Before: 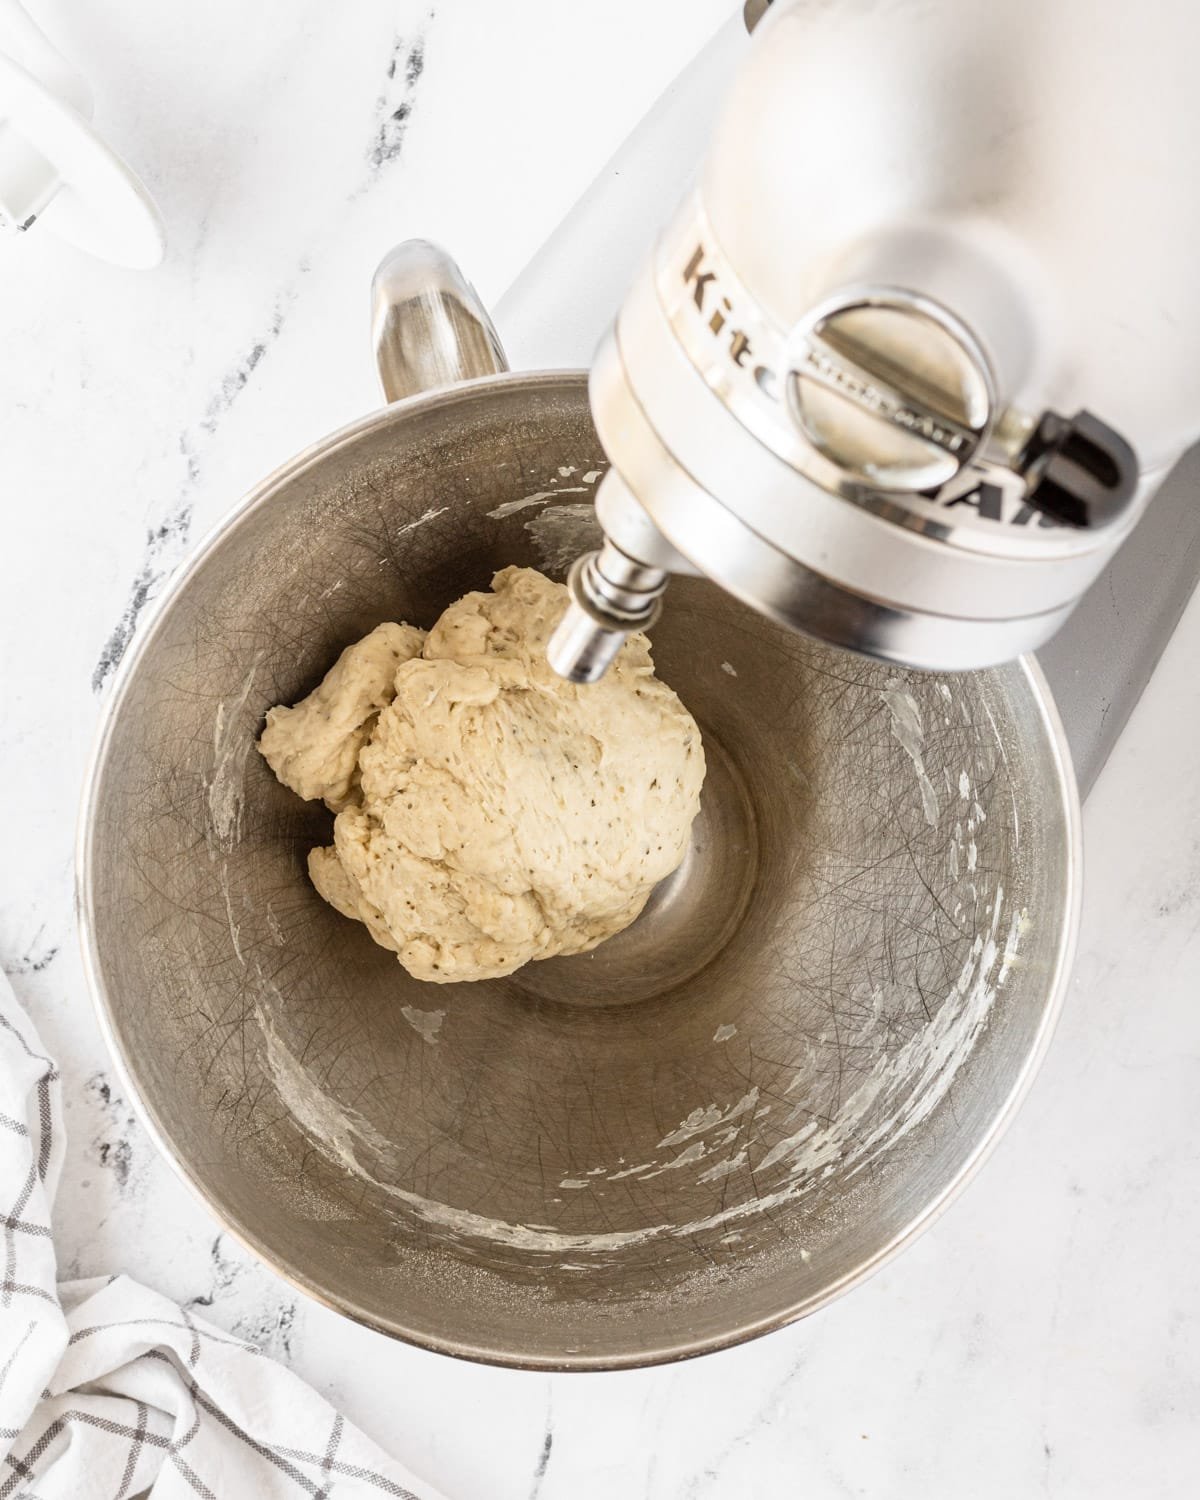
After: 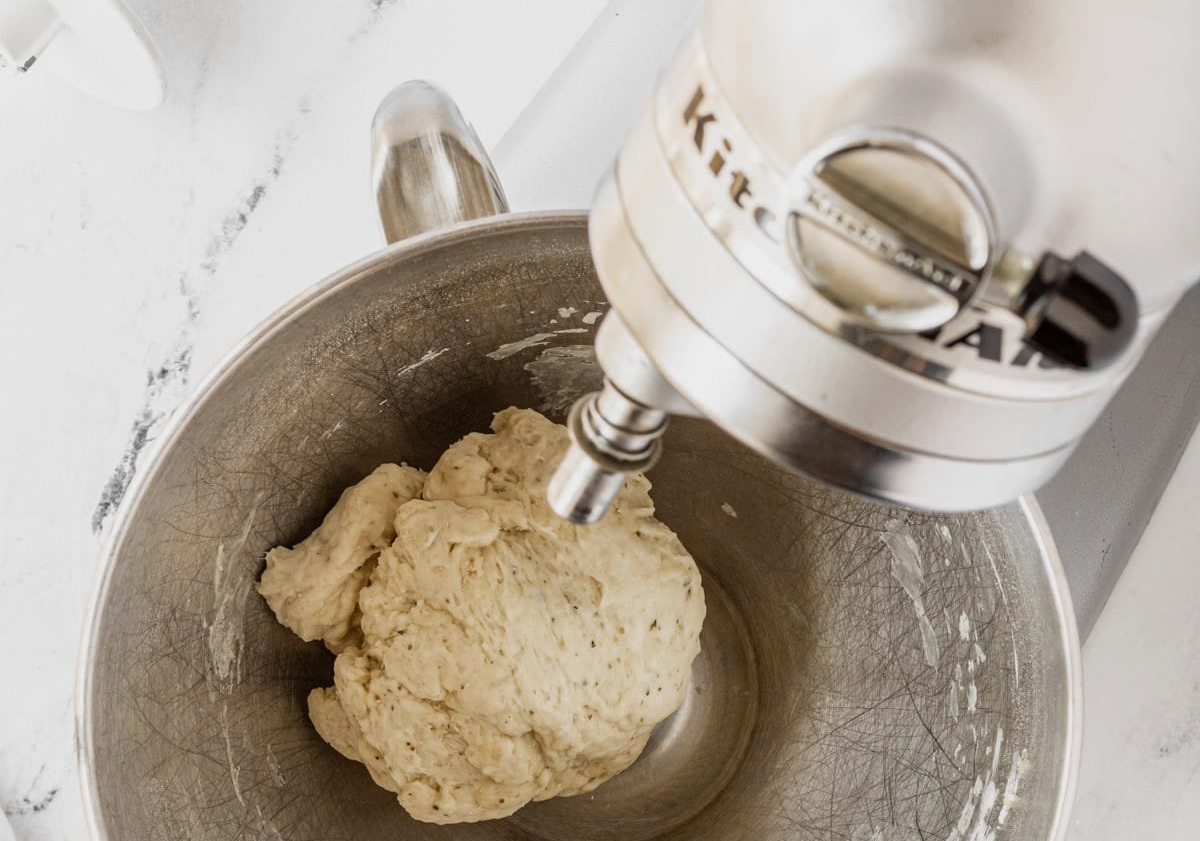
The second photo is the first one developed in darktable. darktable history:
crop and rotate: top 10.605%, bottom 33.274%
exposure: exposure -0.242 EV, compensate highlight preservation false
color zones: curves: ch0 [(0.004, 0.388) (0.125, 0.392) (0.25, 0.404) (0.375, 0.5) (0.5, 0.5) (0.625, 0.5) (0.75, 0.5) (0.875, 0.5)]; ch1 [(0, 0.5) (0.125, 0.5) (0.25, 0.5) (0.375, 0.124) (0.524, 0.124) (0.645, 0.128) (0.789, 0.132) (0.914, 0.096) (0.998, 0.068)]
